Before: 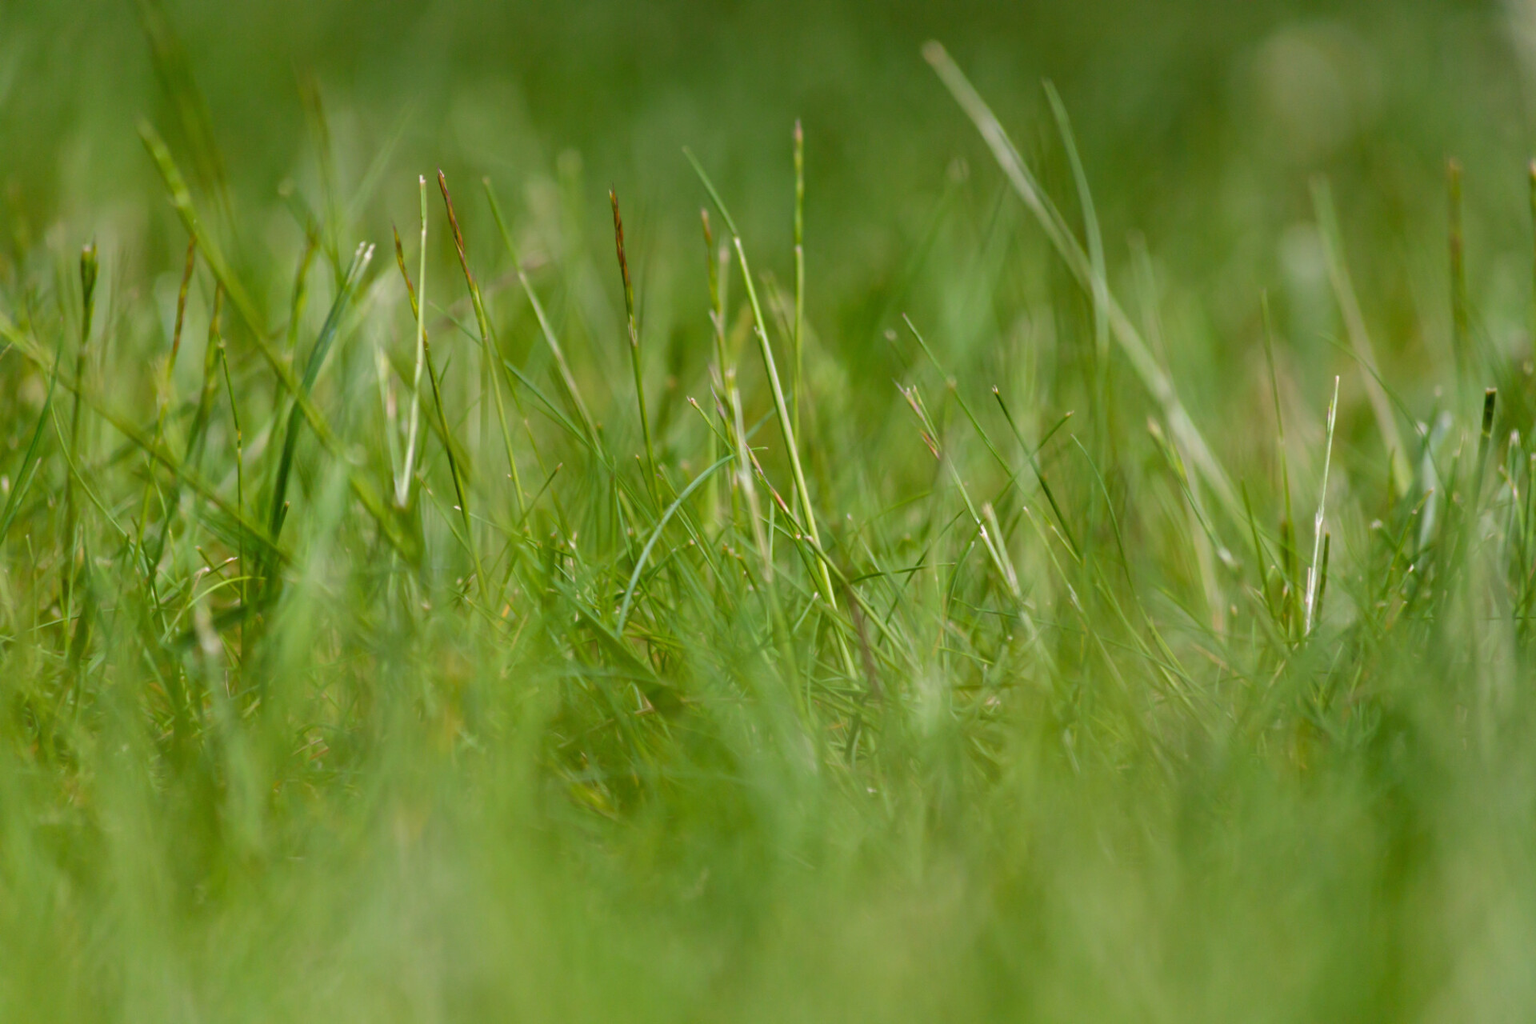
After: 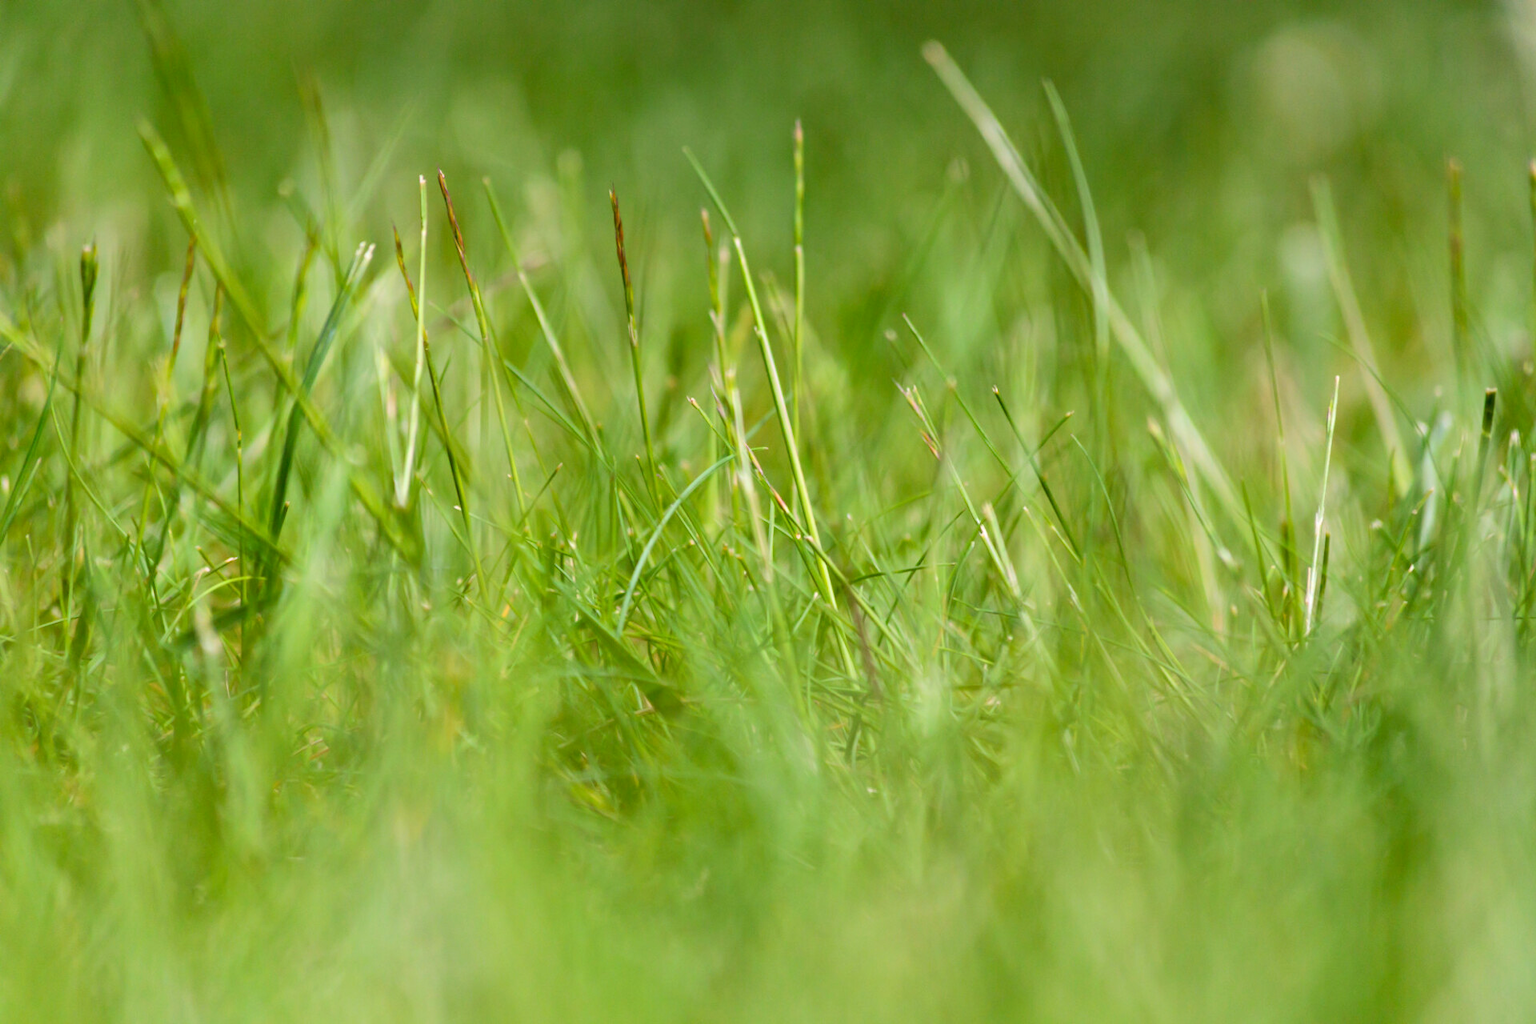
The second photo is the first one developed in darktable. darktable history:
contrast brightness saturation: contrast 0.199, brightness 0.145, saturation 0.136
exposure: exposure 0.085 EV, compensate exposure bias true, compensate highlight preservation false
